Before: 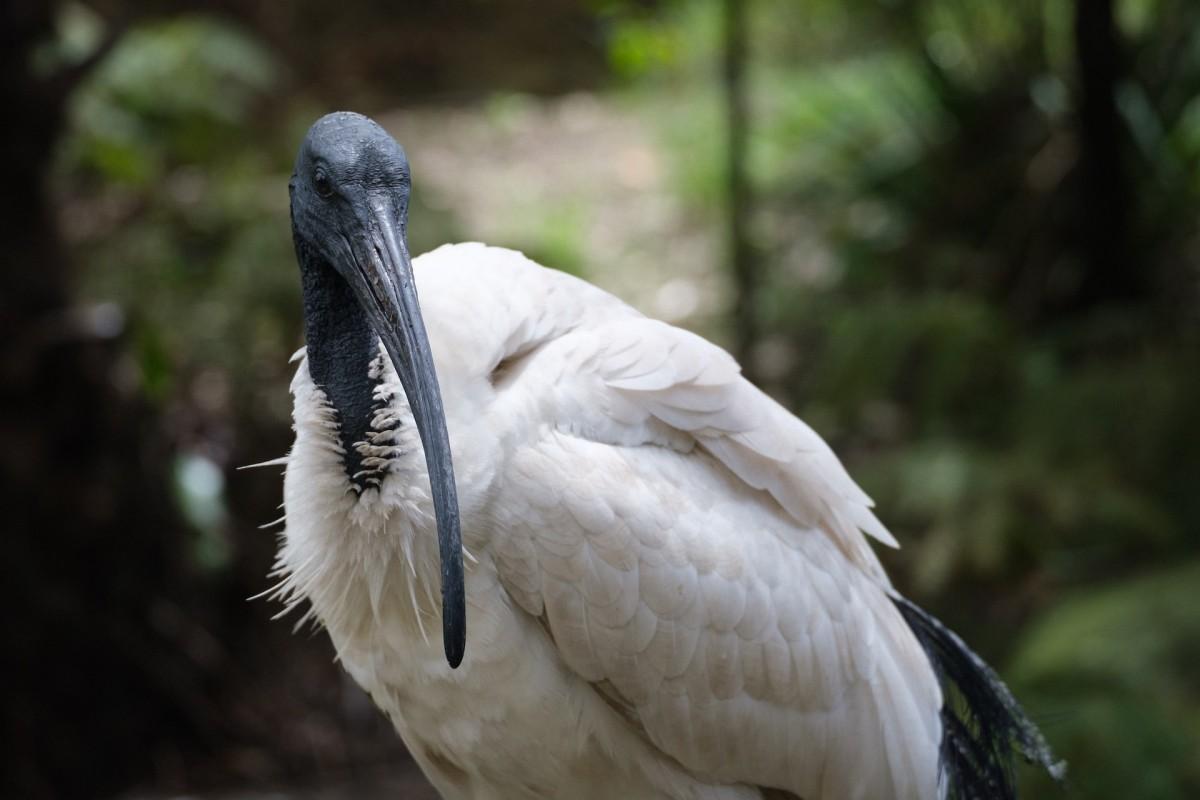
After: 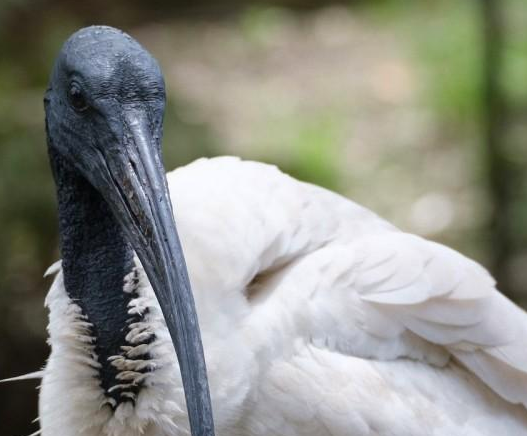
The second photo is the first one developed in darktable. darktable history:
crop: left 20.476%, top 10.84%, right 35.576%, bottom 34.599%
color calibration: illuminant same as pipeline (D50), adaptation XYZ, x 0.346, y 0.359, temperature 5008.77 K
color balance rgb: perceptual saturation grading › global saturation -0.307%, global vibrance 20%
